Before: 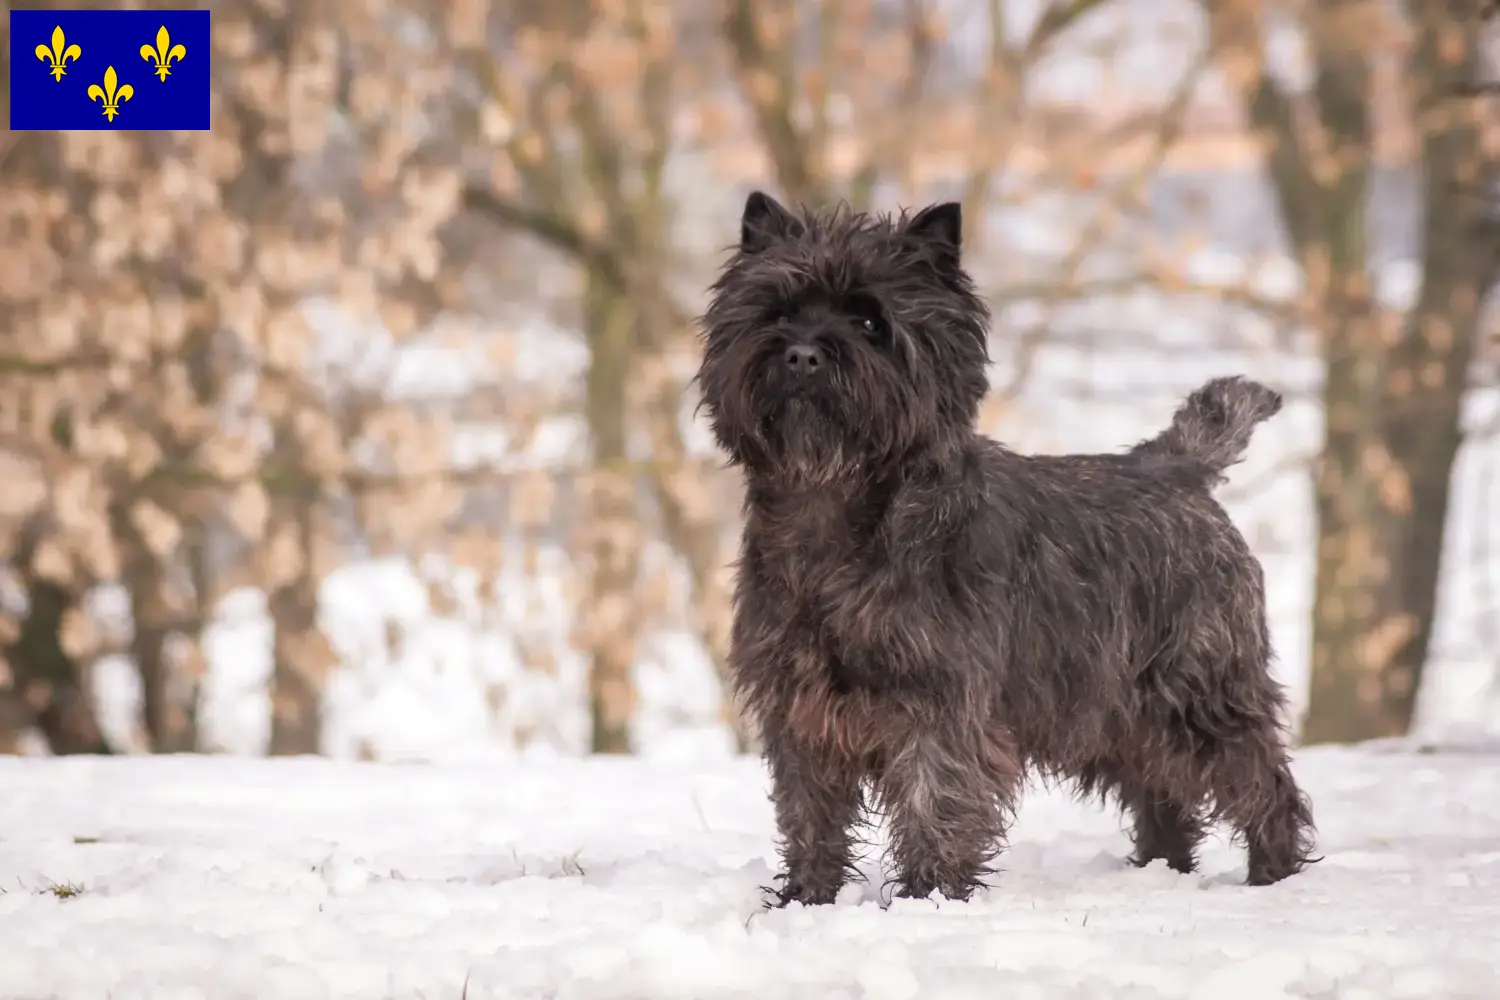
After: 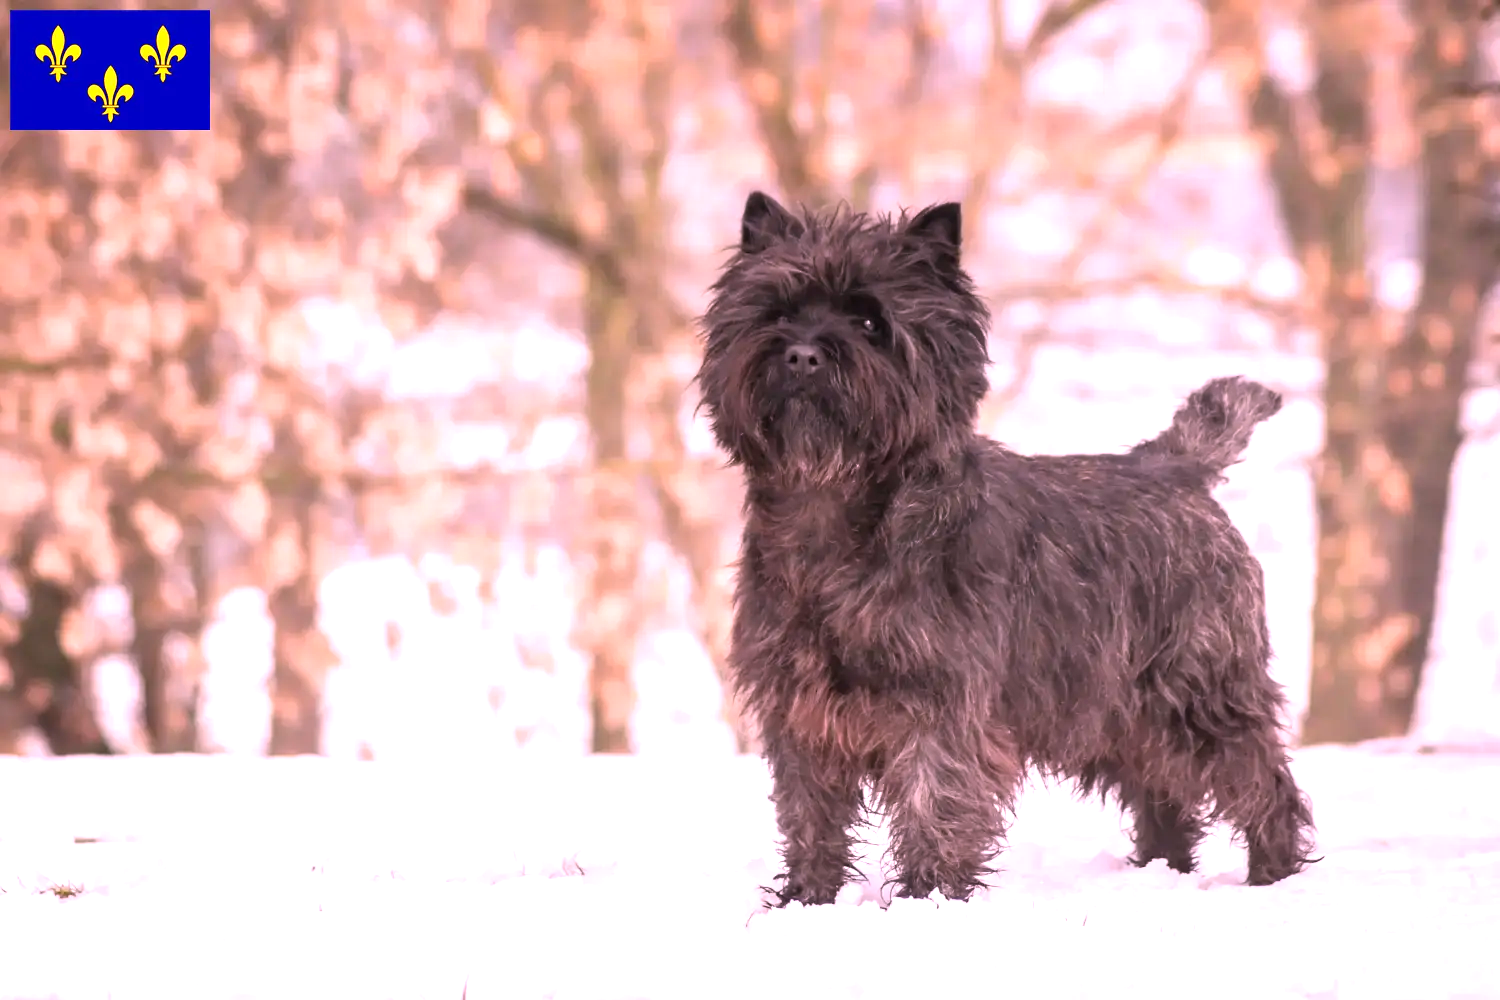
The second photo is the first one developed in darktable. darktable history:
exposure: exposure 0.507 EV, compensate highlight preservation false
white balance: red 1.188, blue 1.11
